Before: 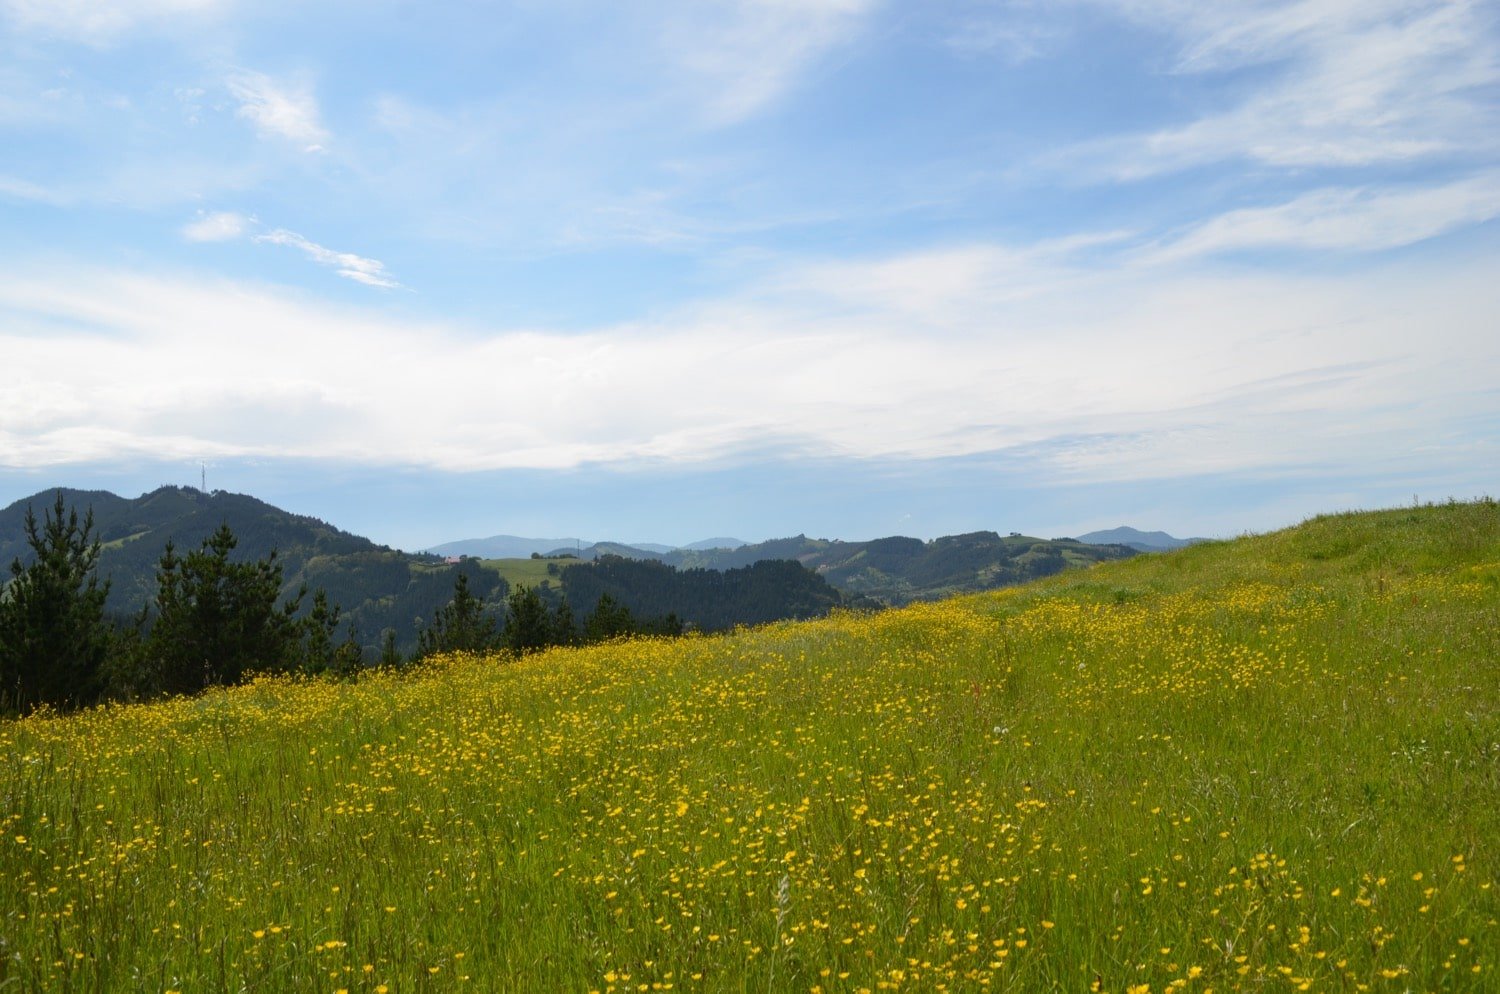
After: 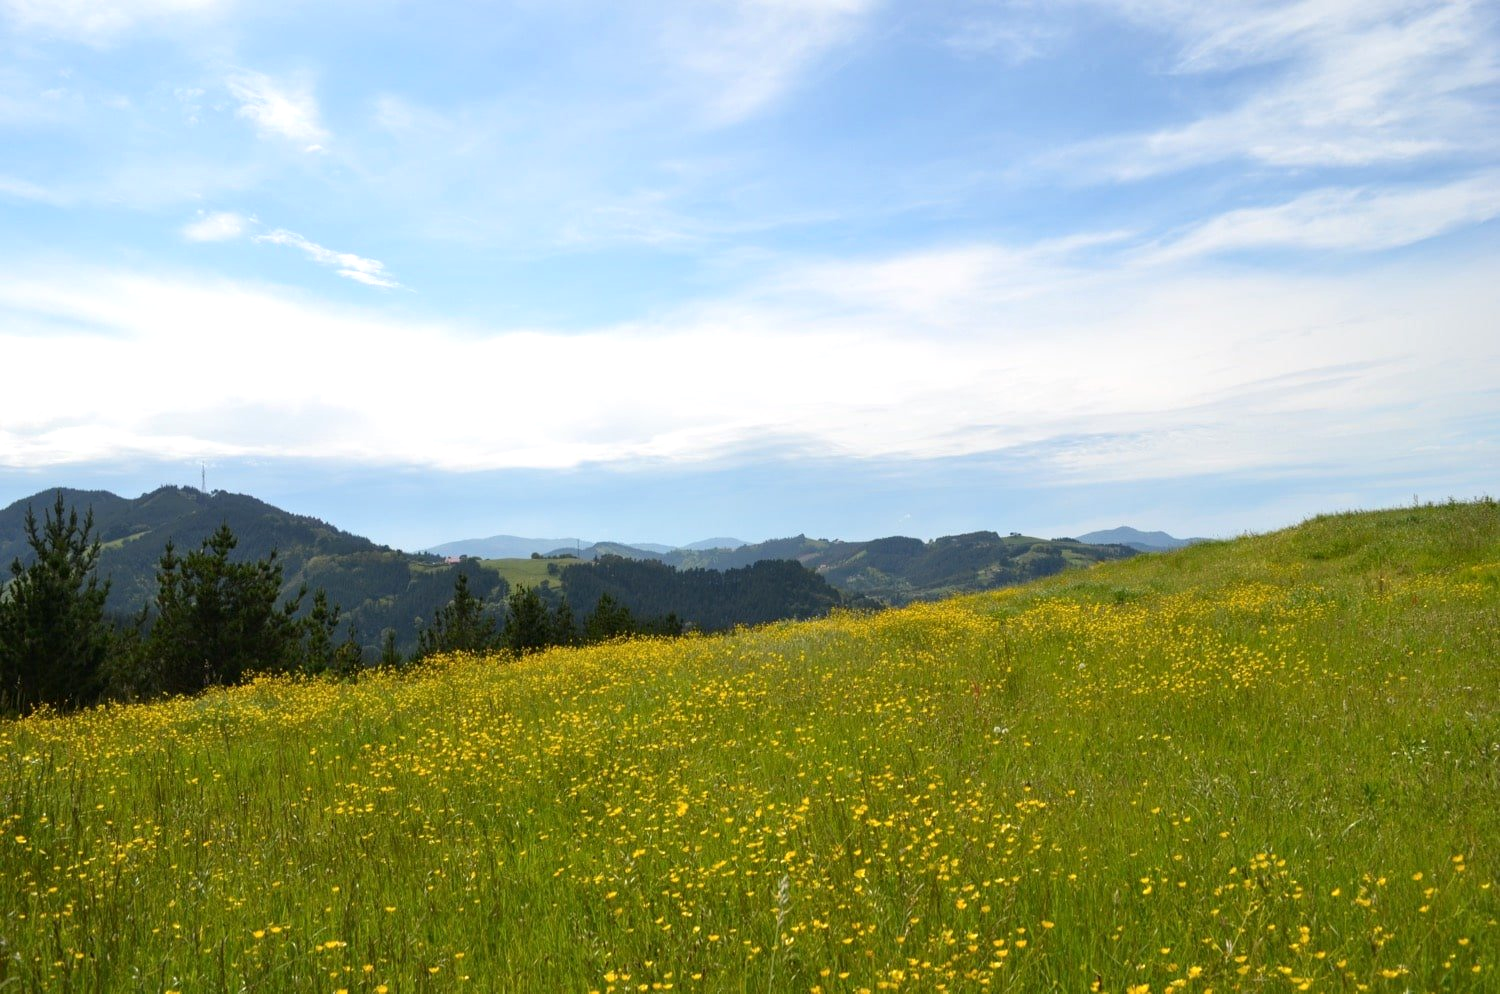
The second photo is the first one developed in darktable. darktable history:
tone equalizer: on, module defaults
contrast equalizer: octaves 7, y [[0.6 ×6], [0.55 ×6], [0 ×6], [0 ×6], [0 ×6]], mix 0.15
exposure: exposure 0.236 EV, compensate highlight preservation false
